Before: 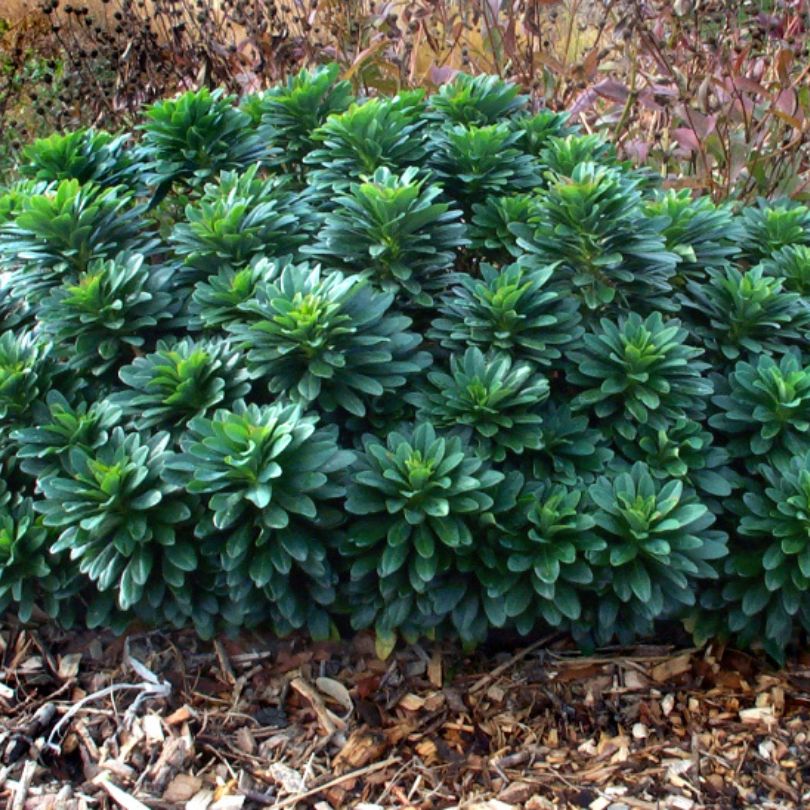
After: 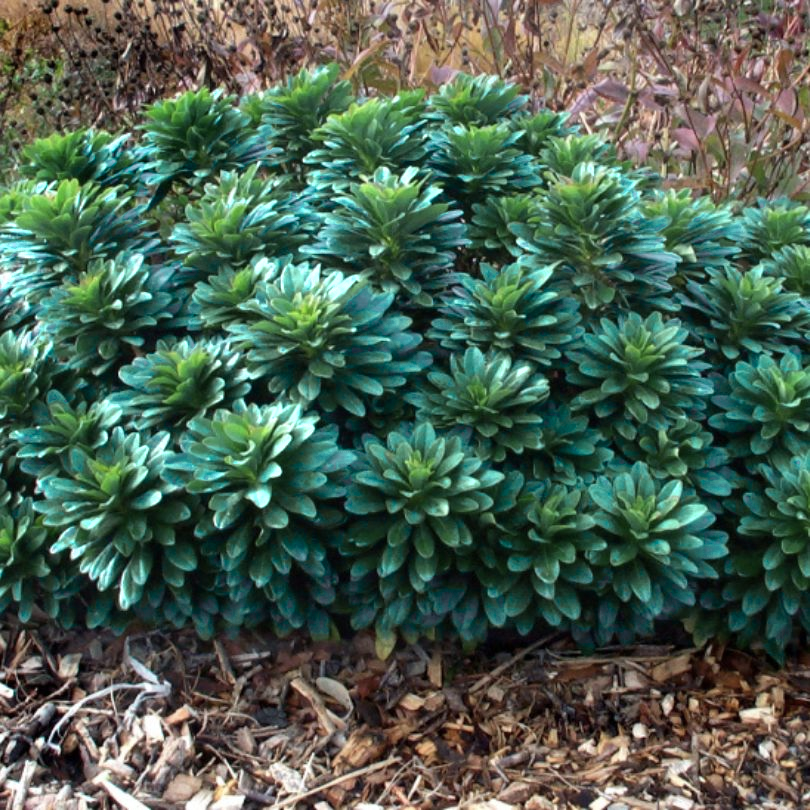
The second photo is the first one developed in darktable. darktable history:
color zones: curves: ch0 [(0.25, 0.5) (0.423, 0.5) (0.443, 0.5) (0.521, 0.756) (0.568, 0.5) (0.576, 0.5) (0.75, 0.5)]; ch1 [(0.25, 0.5) (0.423, 0.5) (0.443, 0.5) (0.539, 0.873) (0.624, 0.565) (0.631, 0.5) (0.75, 0.5)]
contrast brightness saturation: saturation -0.173
